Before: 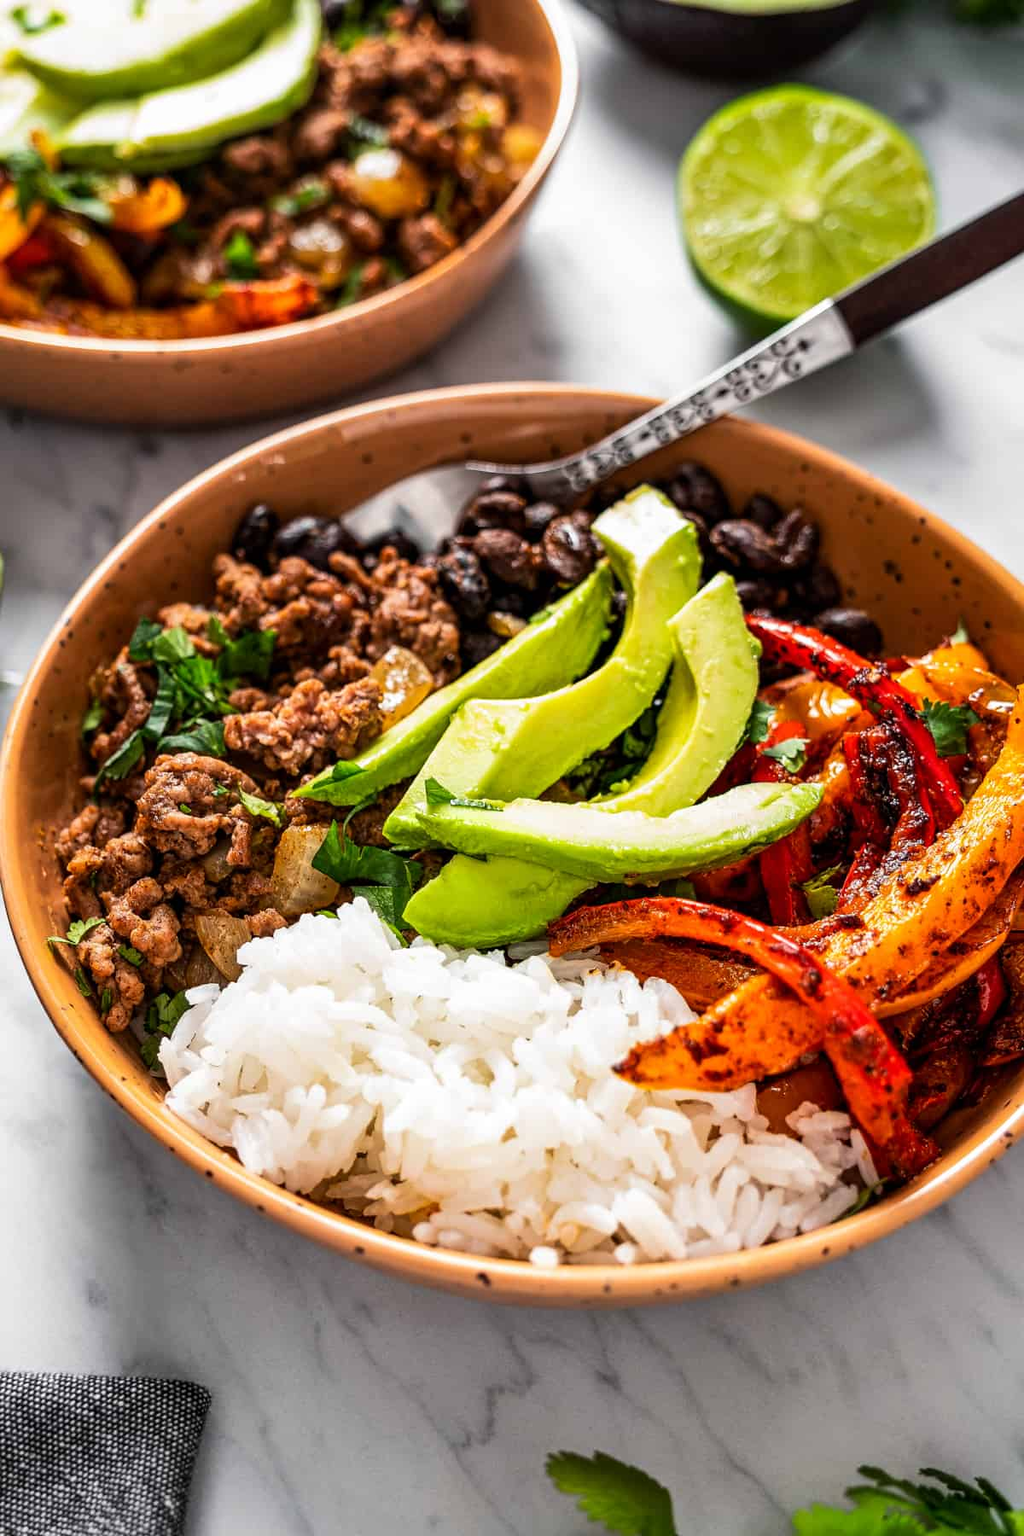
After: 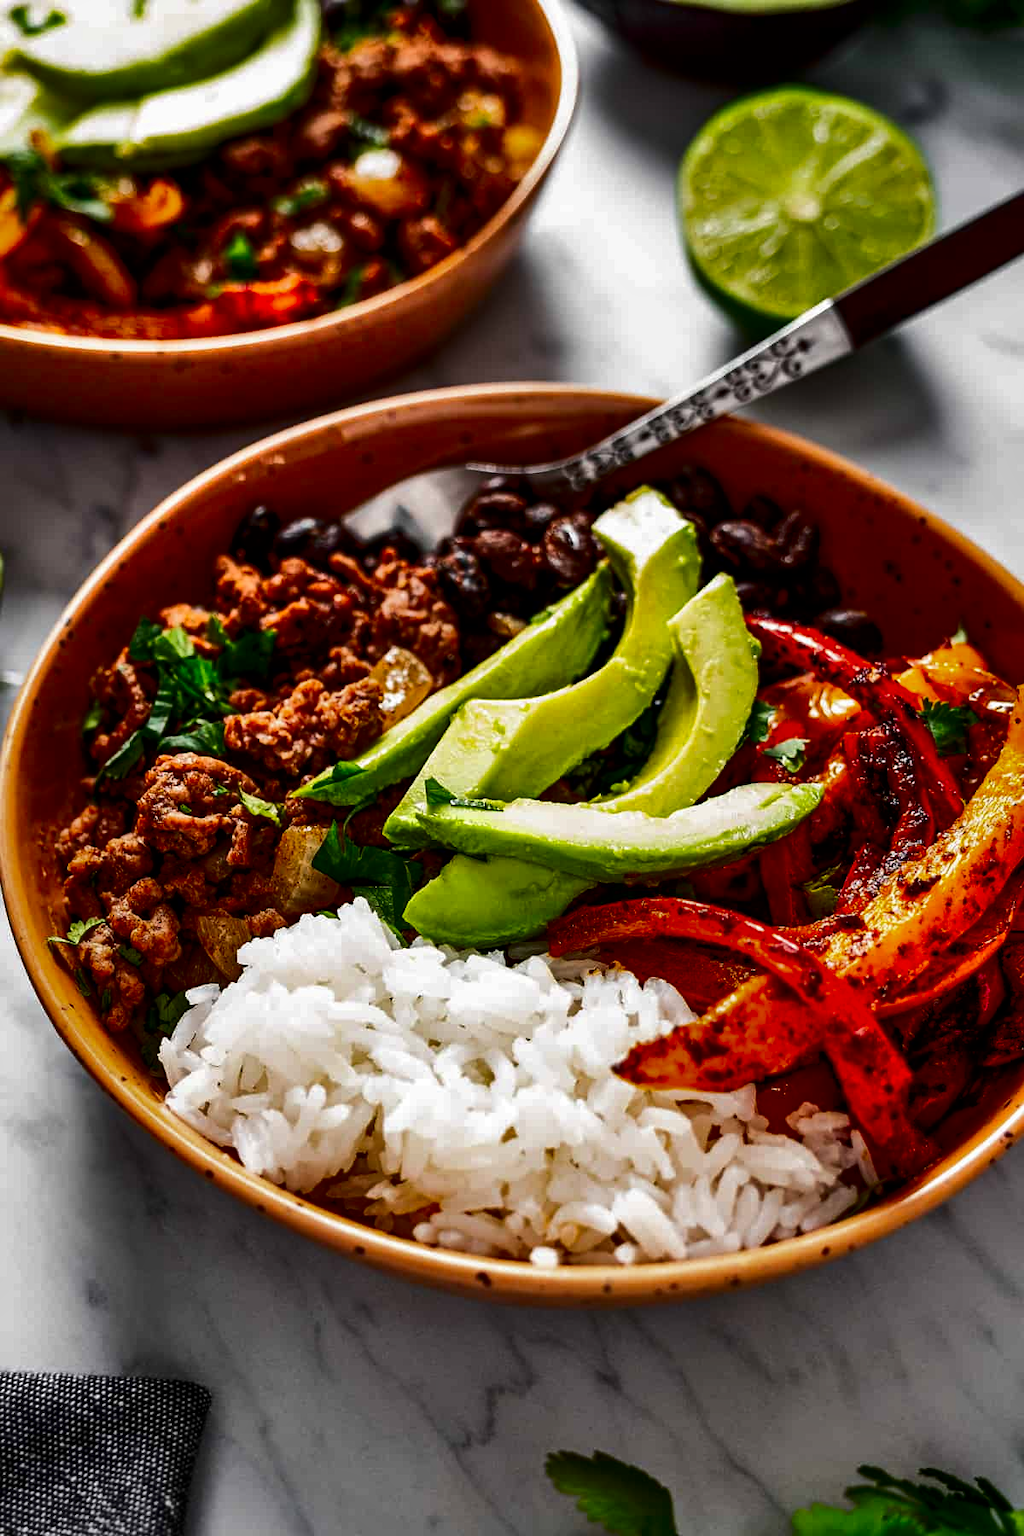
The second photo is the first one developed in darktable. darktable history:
contrast brightness saturation: brightness -0.515
shadows and highlights: low approximation 0.01, soften with gaussian
color zones: curves: ch1 [(0, 0.525) (0.143, 0.556) (0.286, 0.52) (0.429, 0.5) (0.571, 0.5) (0.714, 0.5) (0.857, 0.503) (1, 0.525)]
